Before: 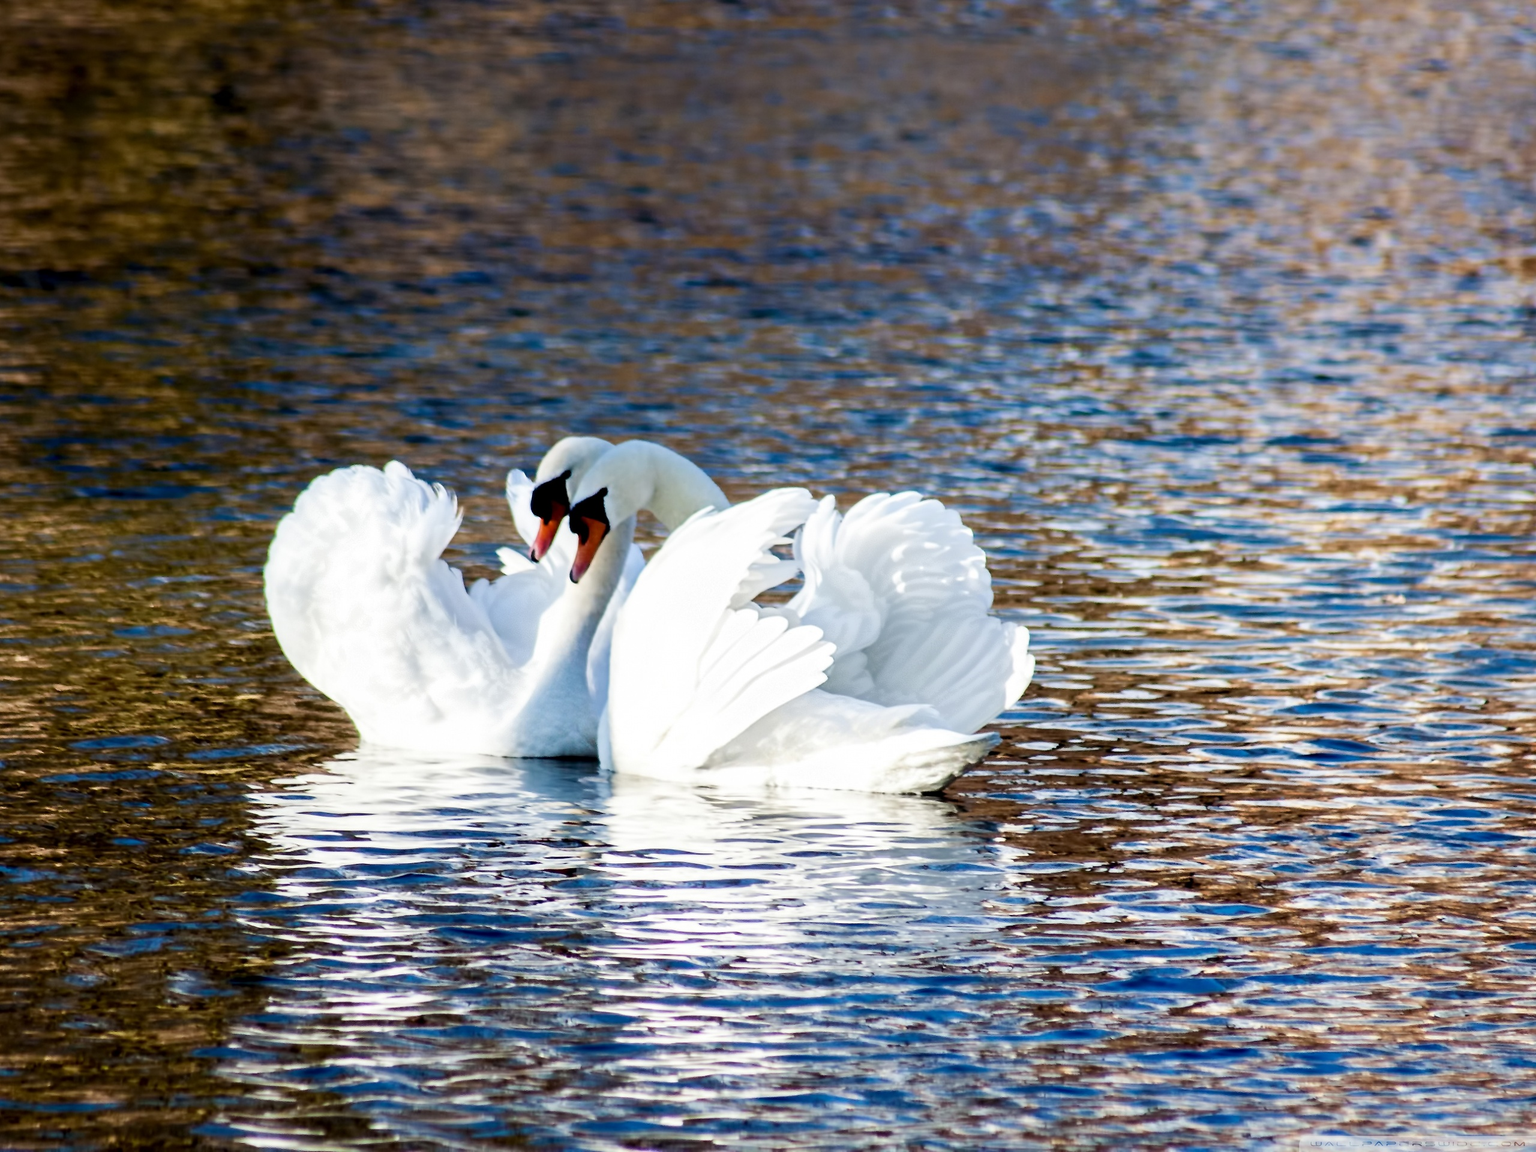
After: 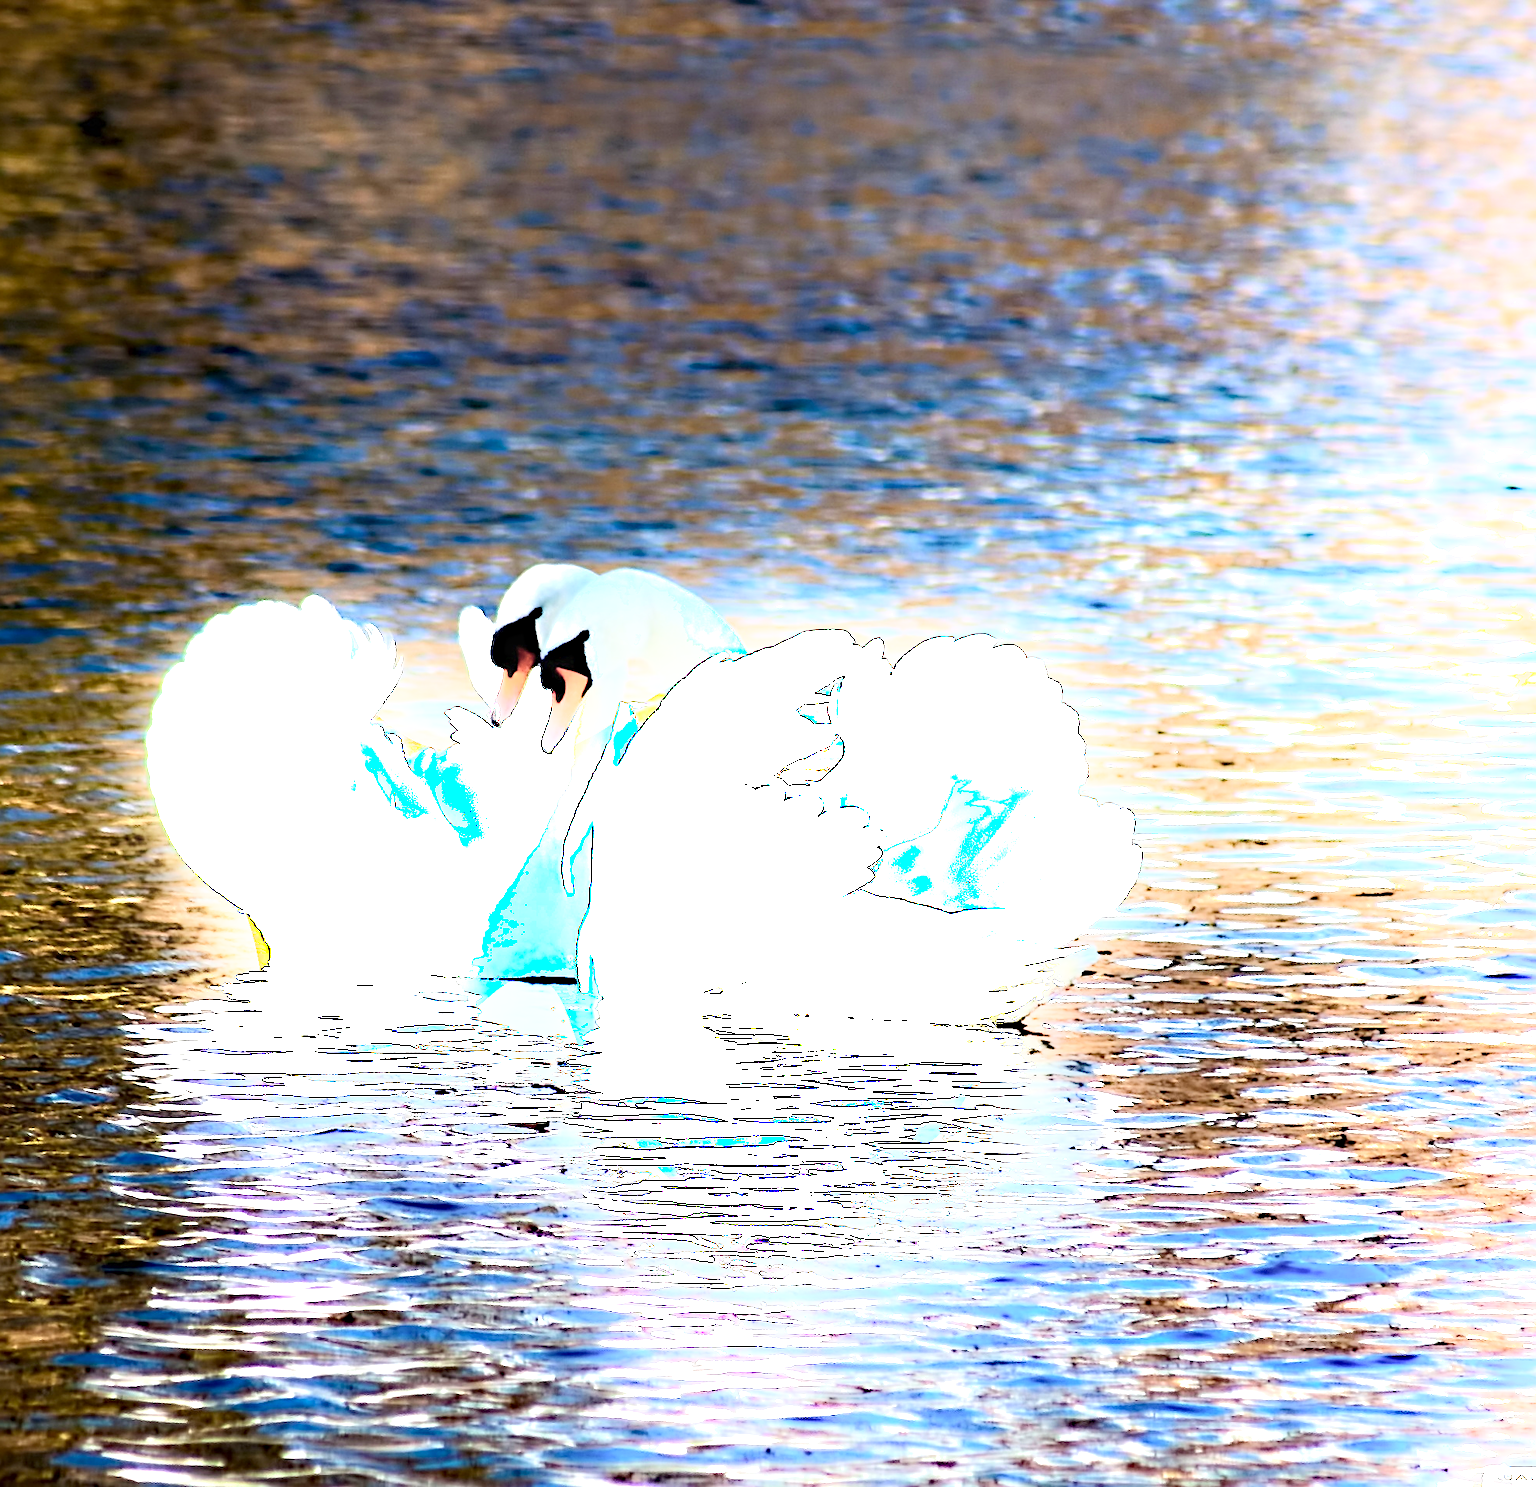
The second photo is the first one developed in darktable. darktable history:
exposure: black level correction 0, exposure 1.2 EV, compensate highlight preservation false
shadows and highlights: shadows -21.3, highlights 100, soften with gaussian
crop: left 9.88%, right 12.664%
sharpen: on, module defaults
haze removal: adaptive false
